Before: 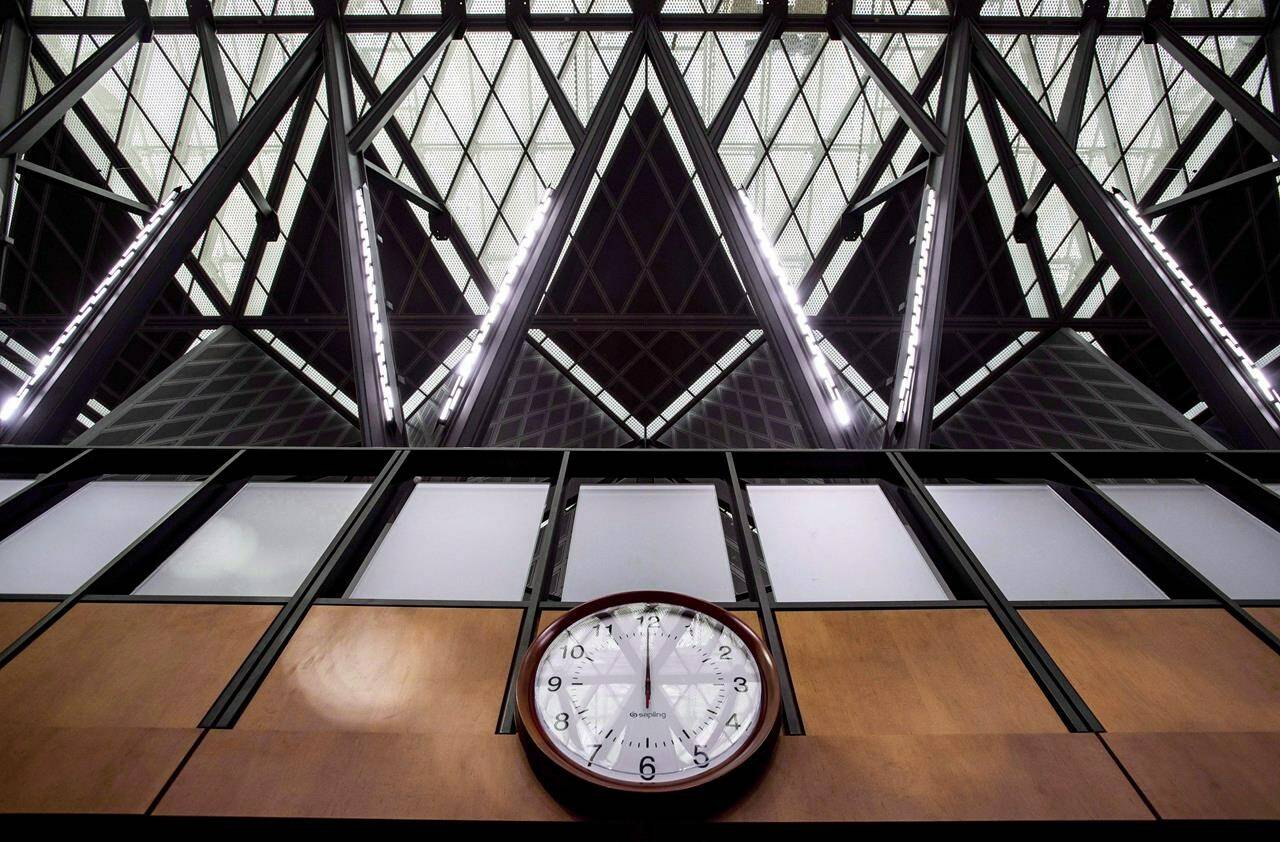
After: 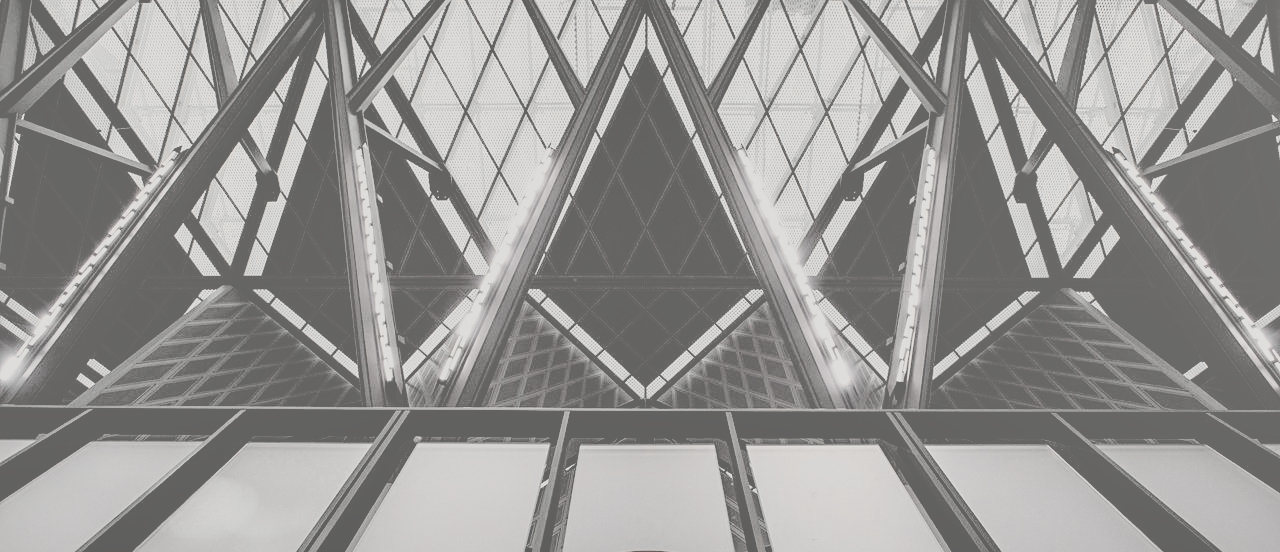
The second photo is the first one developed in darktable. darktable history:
color correction: highlights b* 3
color zones: curves: ch0 [(0, 0.447) (0.184, 0.543) (0.323, 0.476) (0.429, 0.445) (0.571, 0.443) (0.714, 0.451) (0.857, 0.452) (1, 0.447)]; ch1 [(0, 0.464) (0.176, 0.46) (0.287, 0.177) (0.429, 0.002) (0.571, 0) (0.714, 0) (0.857, 0) (1, 0.464)], mix 20%
filmic rgb: black relative exposure -7.92 EV, white relative exposure 4.13 EV, threshold 3 EV, hardness 4.02, latitude 51.22%, contrast 1.013, shadows ↔ highlights balance 5.35%, color science v5 (2021), contrast in shadows safe, contrast in highlights safe, enable highlight reconstruction true
sharpen: amount 0.2
contrast brightness saturation: contrast -0.32, brightness 0.75, saturation -0.78
haze removal: compatibility mode true, adaptive false
crop and rotate: top 4.848%, bottom 29.503%
shadows and highlights: radius 264.75, soften with gaussian
